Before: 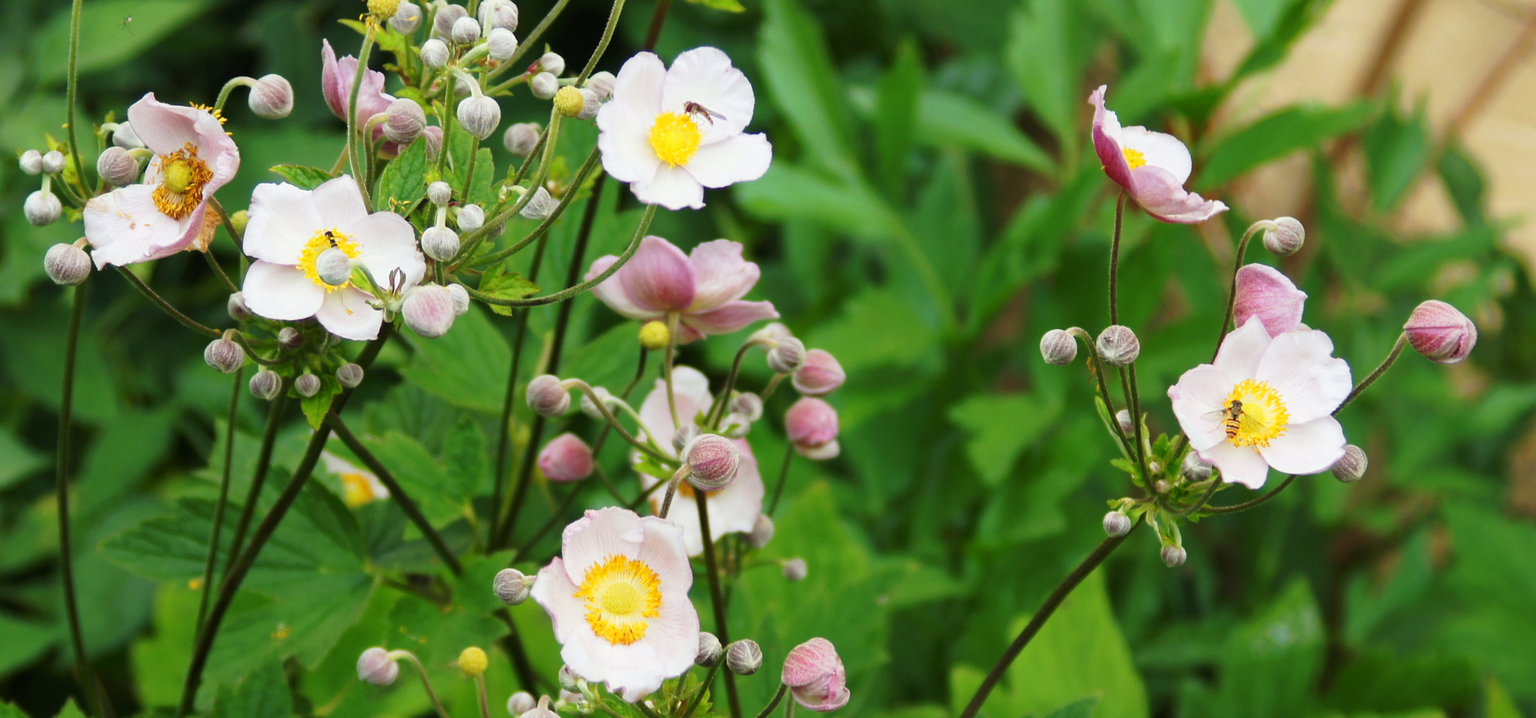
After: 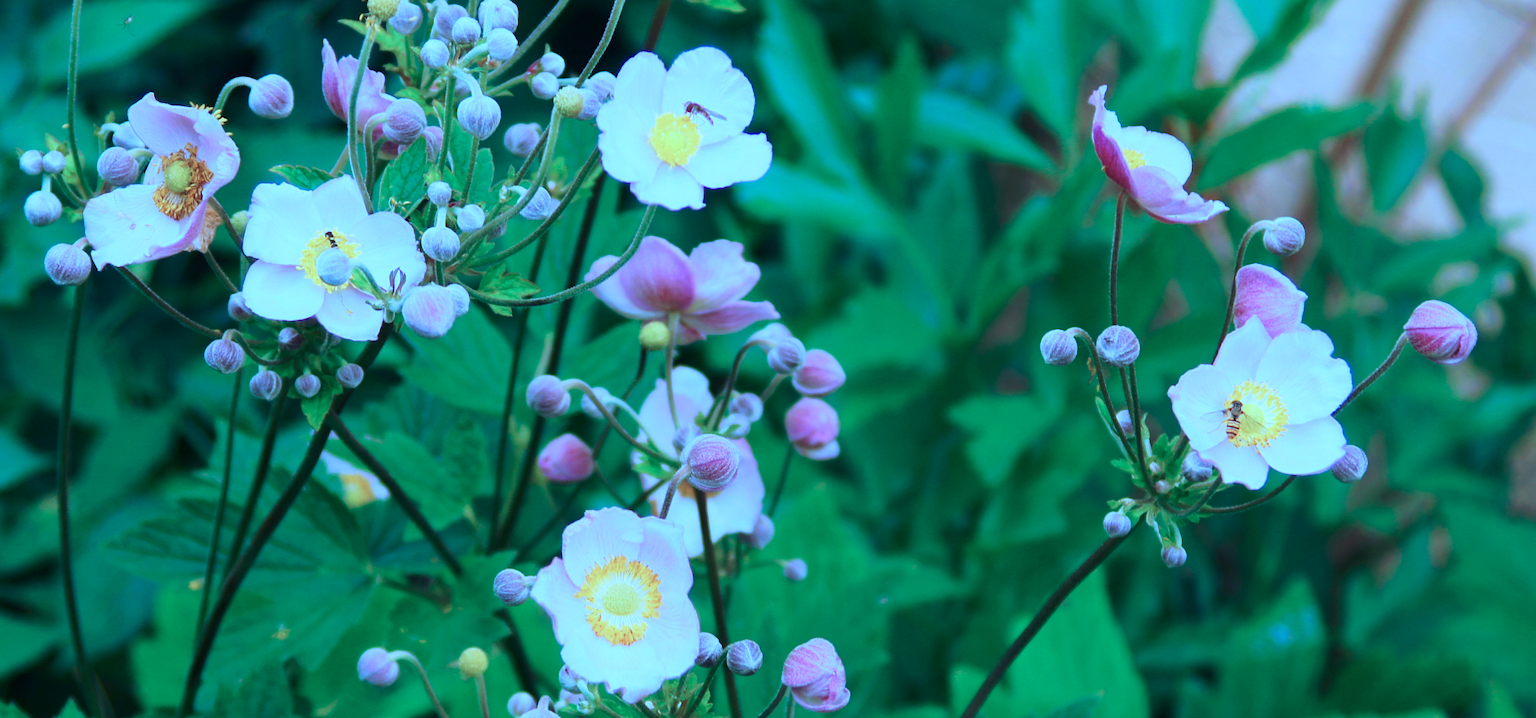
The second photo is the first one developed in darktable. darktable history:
color calibration: illuminant custom, x 0.46, y 0.429, temperature 2639.44 K
